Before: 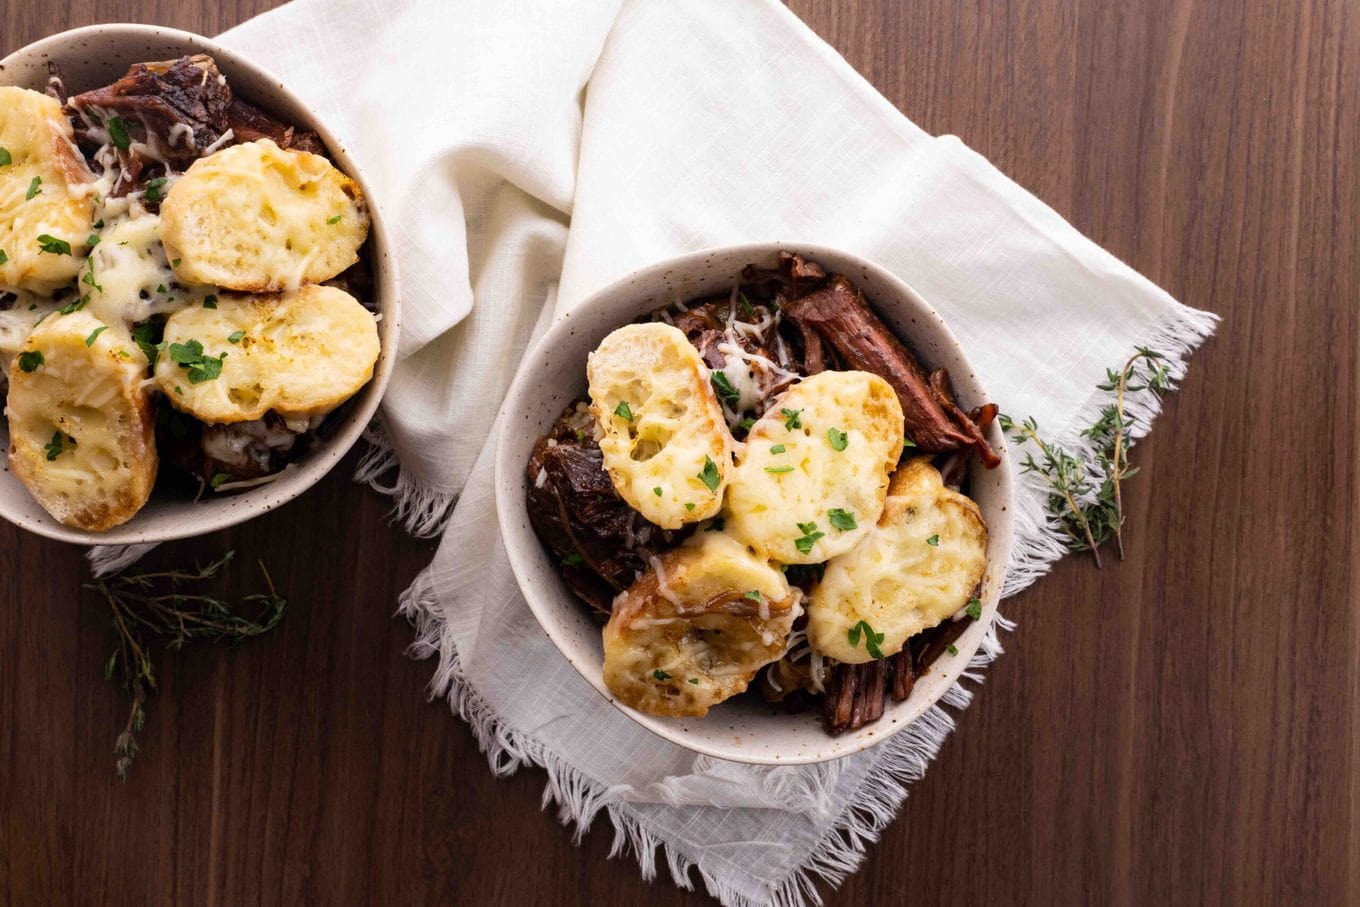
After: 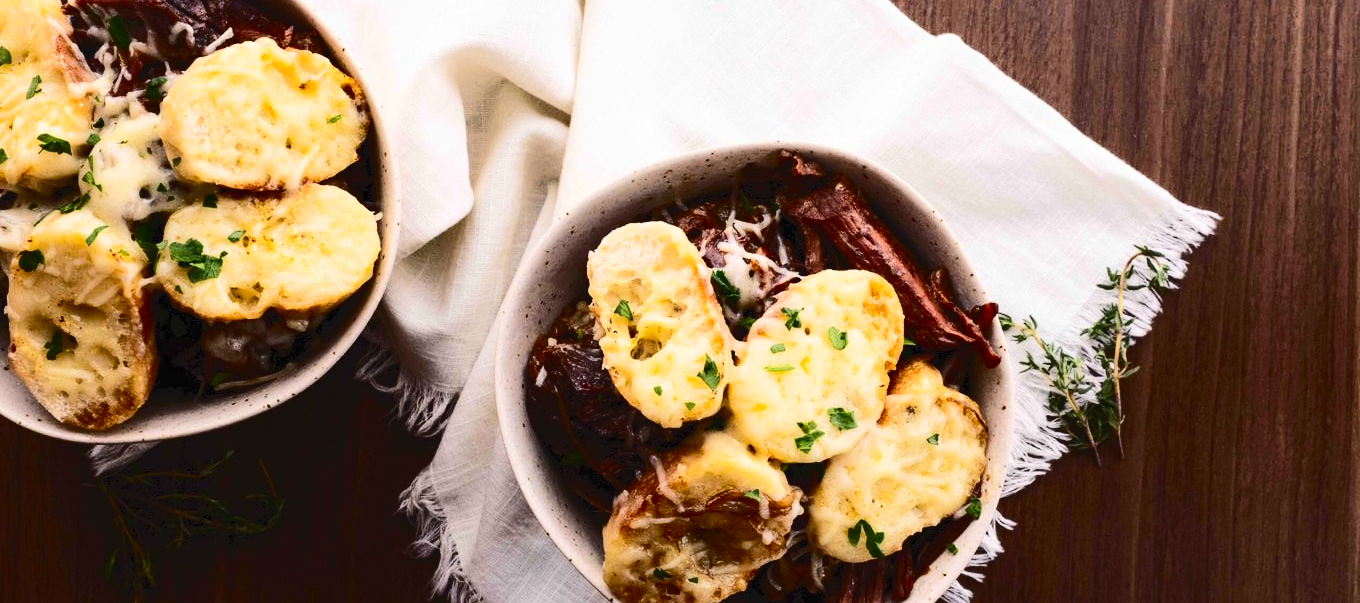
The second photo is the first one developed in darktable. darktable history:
tone curve: curves: ch0 [(0, 0) (0.003, 0.054) (0.011, 0.058) (0.025, 0.069) (0.044, 0.087) (0.069, 0.1) (0.1, 0.123) (0.136, 0.152) (0.177, 0.183) (0.224, 0.234) (0.277, 0.291) (0.335, 0.367) (0.399, 0.441) (0.468, 0.524) (0.543, 0.6) (0.623, 0.673) (0.709, 0.744) (0.801, 0.812) (0.898, 0.89) (1, 1)], color space Lab, independent channels, preserve colors none
crop: top 11.174%, bottom 22.319%
contrast brightness saturation: contrast 0.32, brightness -0.066, saturation 0.17
